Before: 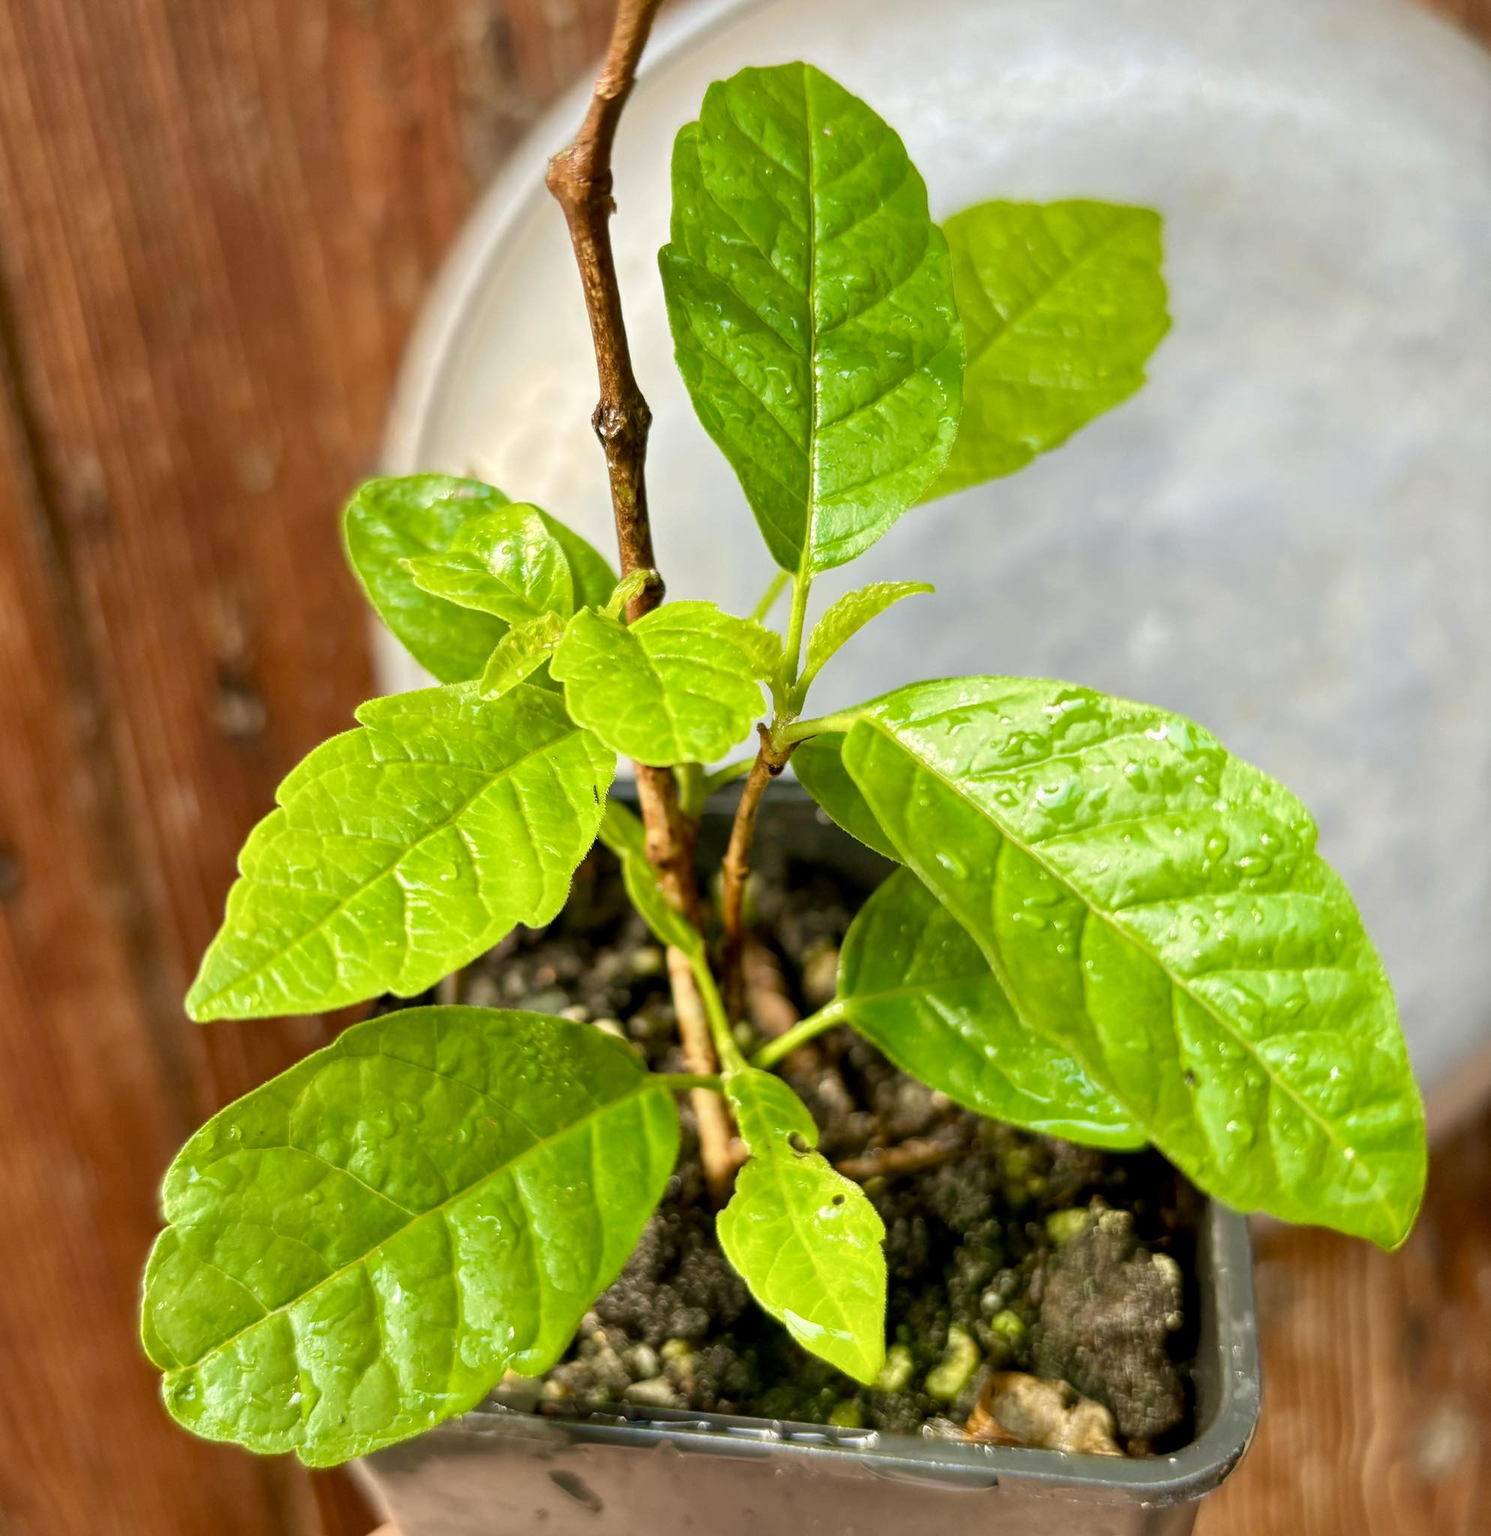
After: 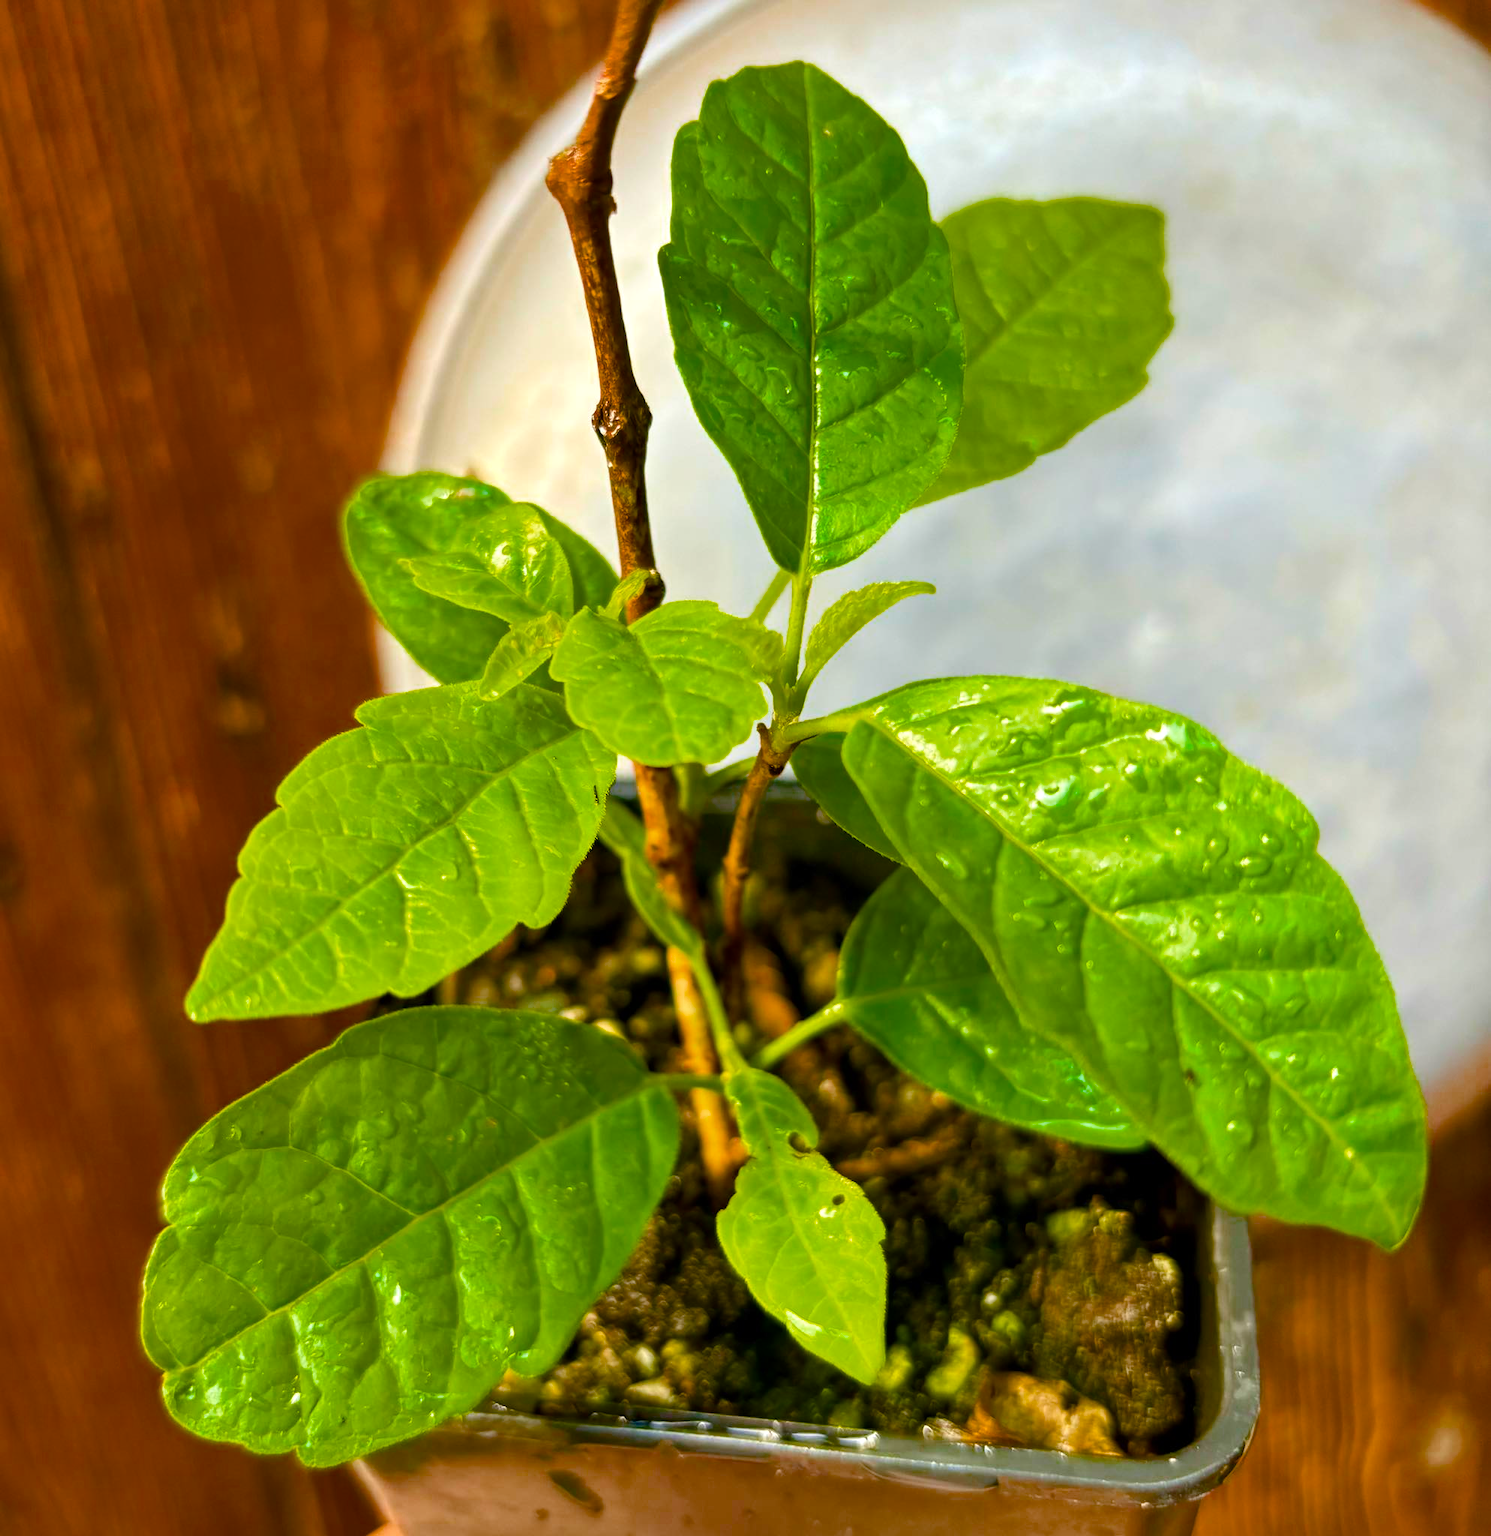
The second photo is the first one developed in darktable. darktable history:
color balance rgb: perceptual saturation grading › global saturation 35.759%, perceptual saturation grading › shadows 36.056%, saturation formula JzAzBz (2021)
exposure: exposure 0.195 EV, compensate exposure bias true, compensate highlight preservation false
